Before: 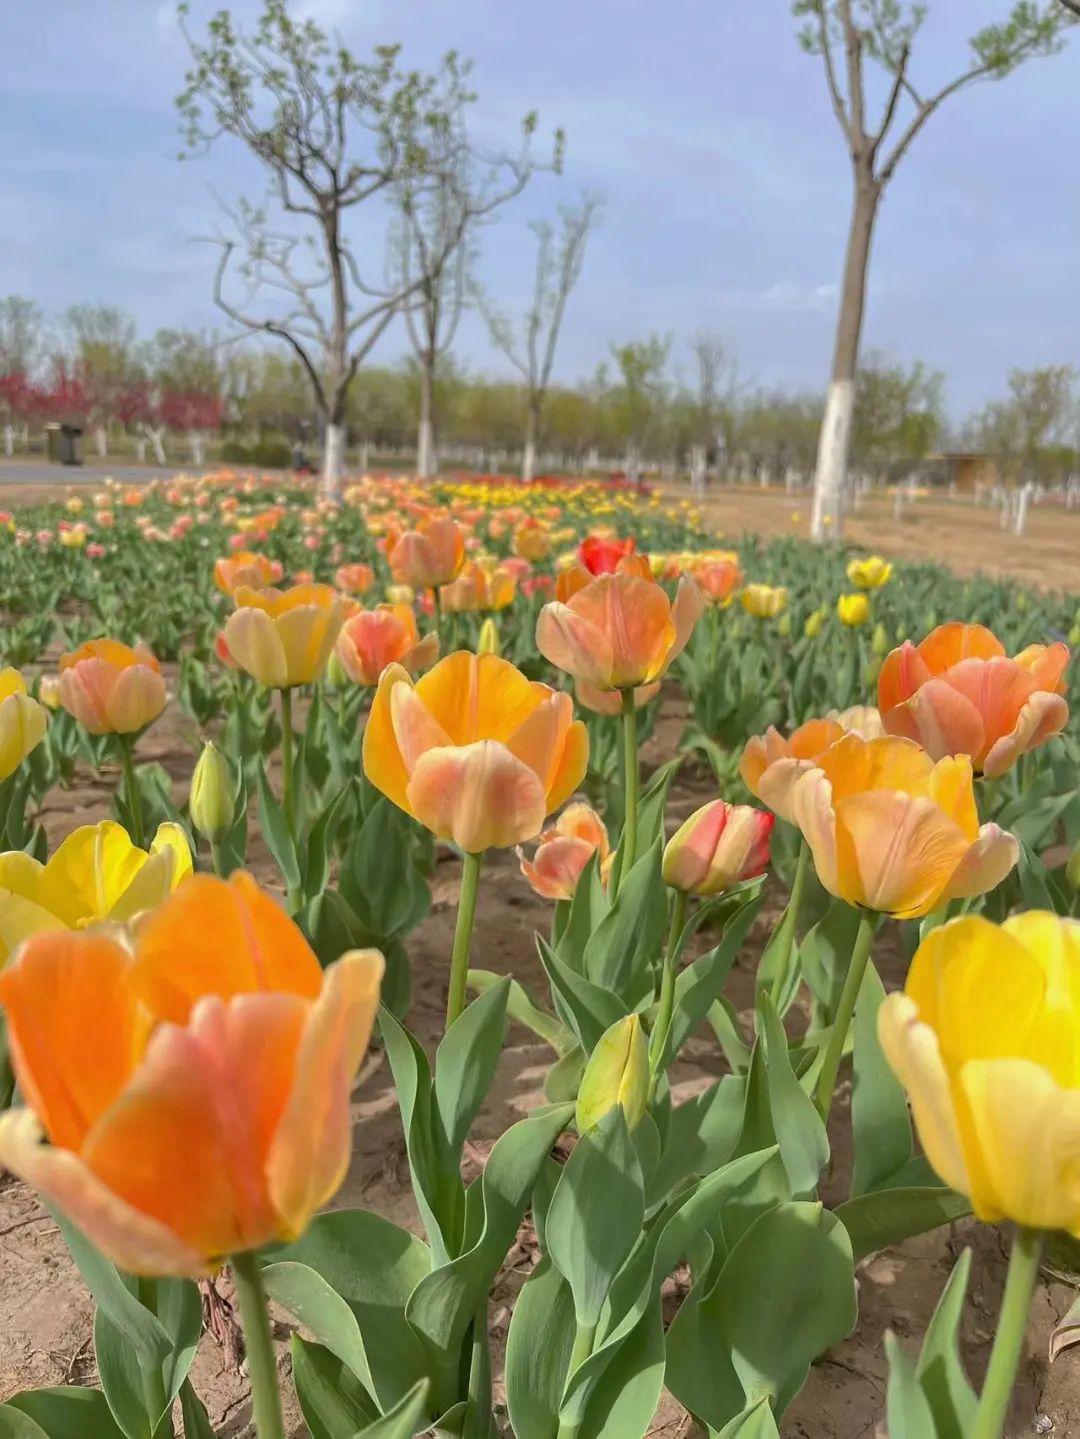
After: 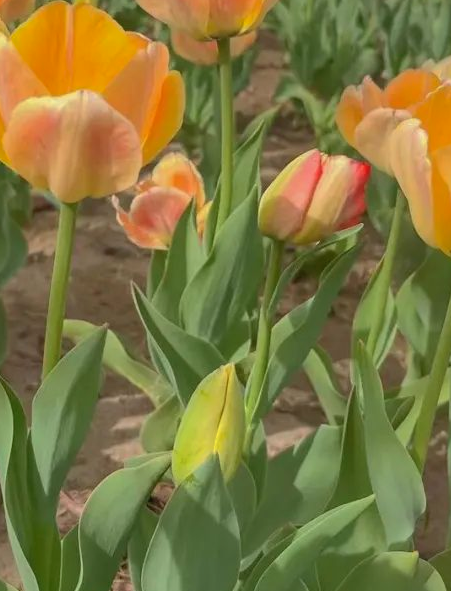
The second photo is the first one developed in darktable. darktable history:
shadows and highlights: highlights -59.83
crop: left 37.457%, top 45.175%, right 20.709%, bottom 13.736%
tone equalizer: smoothing 1
